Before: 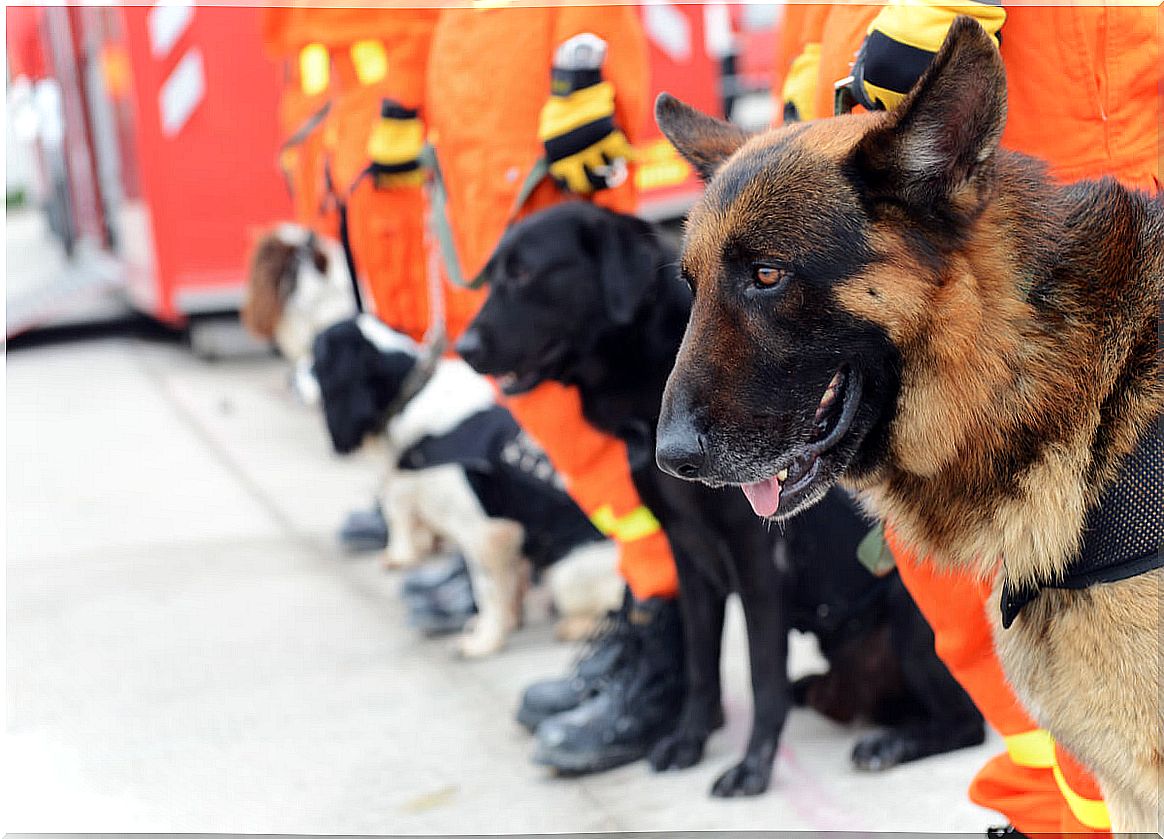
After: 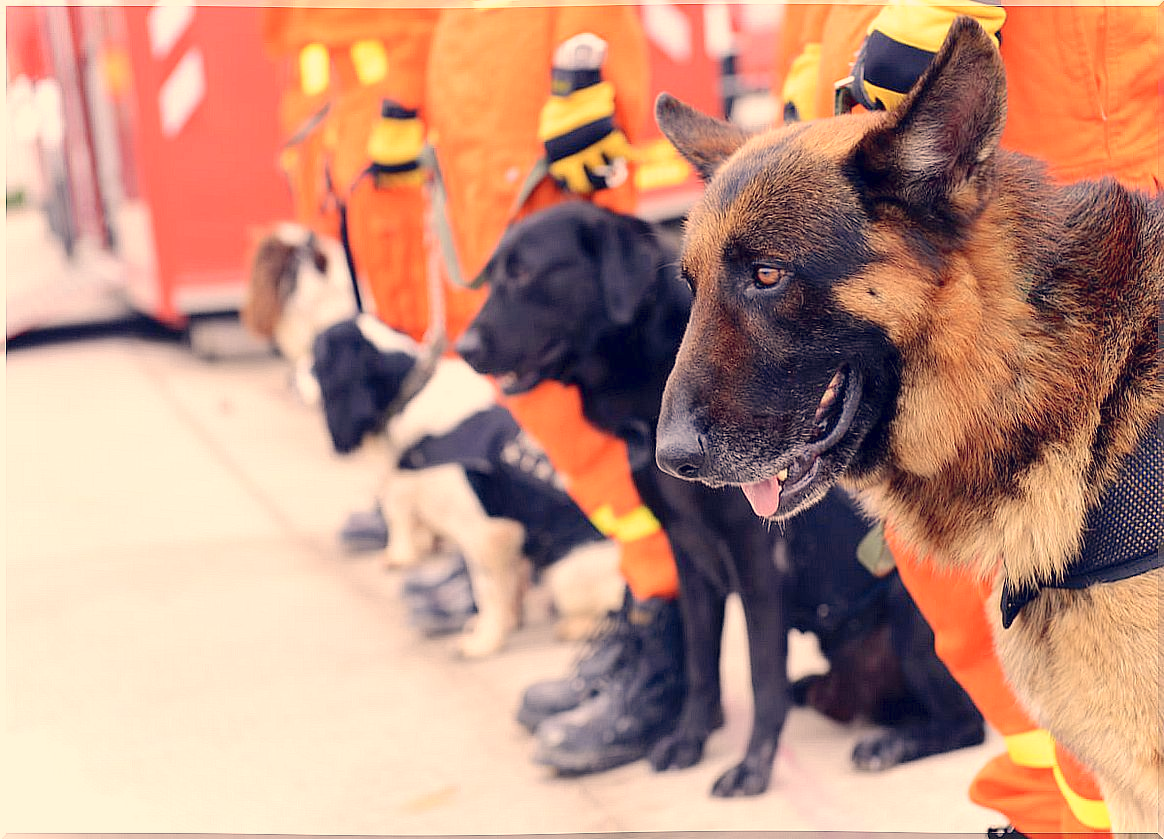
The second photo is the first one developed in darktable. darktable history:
exposure: exposure -0.05 EV
color correction: highlights a* 19.59, highlights b* 27.49, shadows a* 3.46, shadows b* -17.28, saturation 0.73
levels: levels [0, 0.43, 0.984]
